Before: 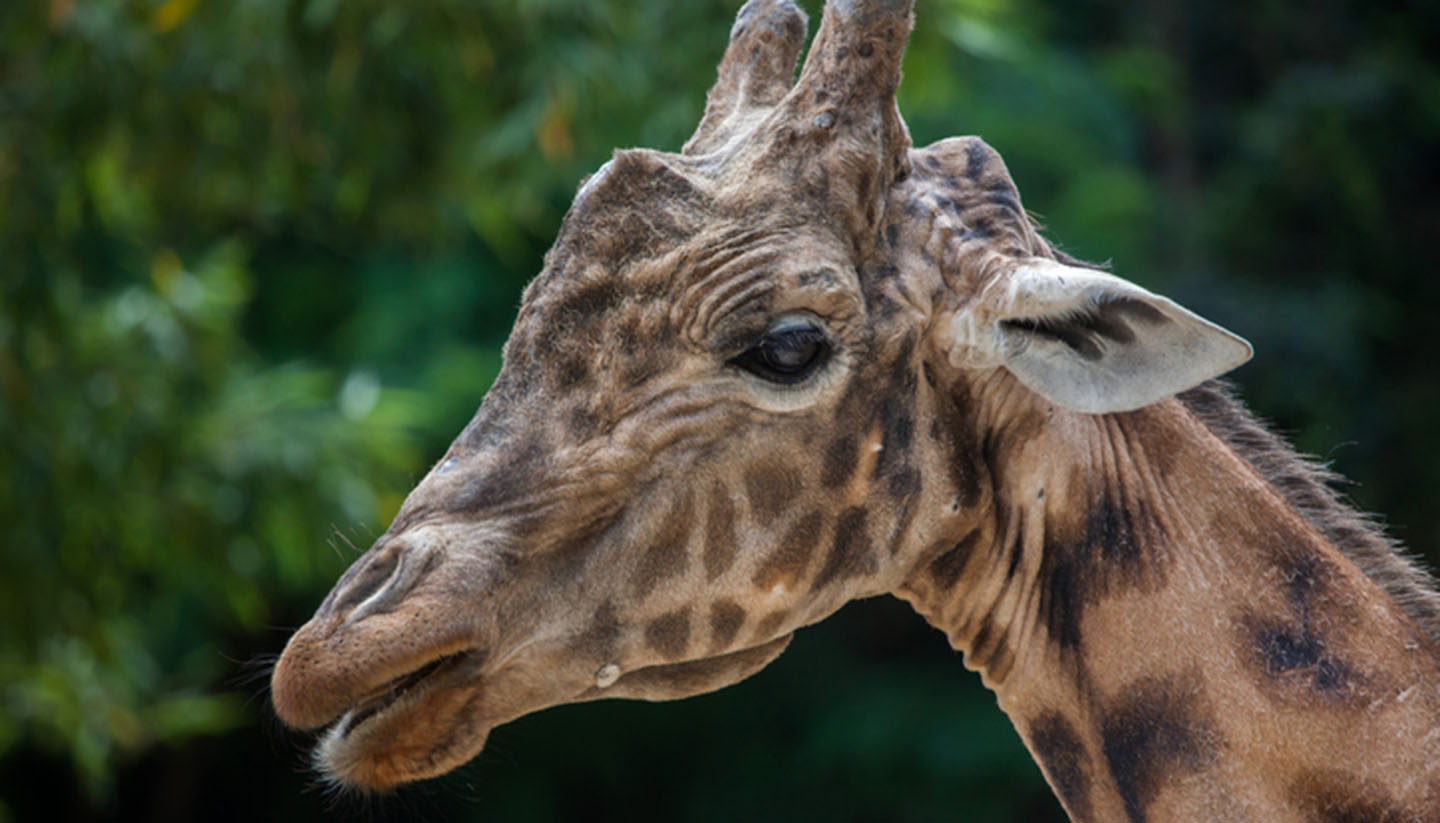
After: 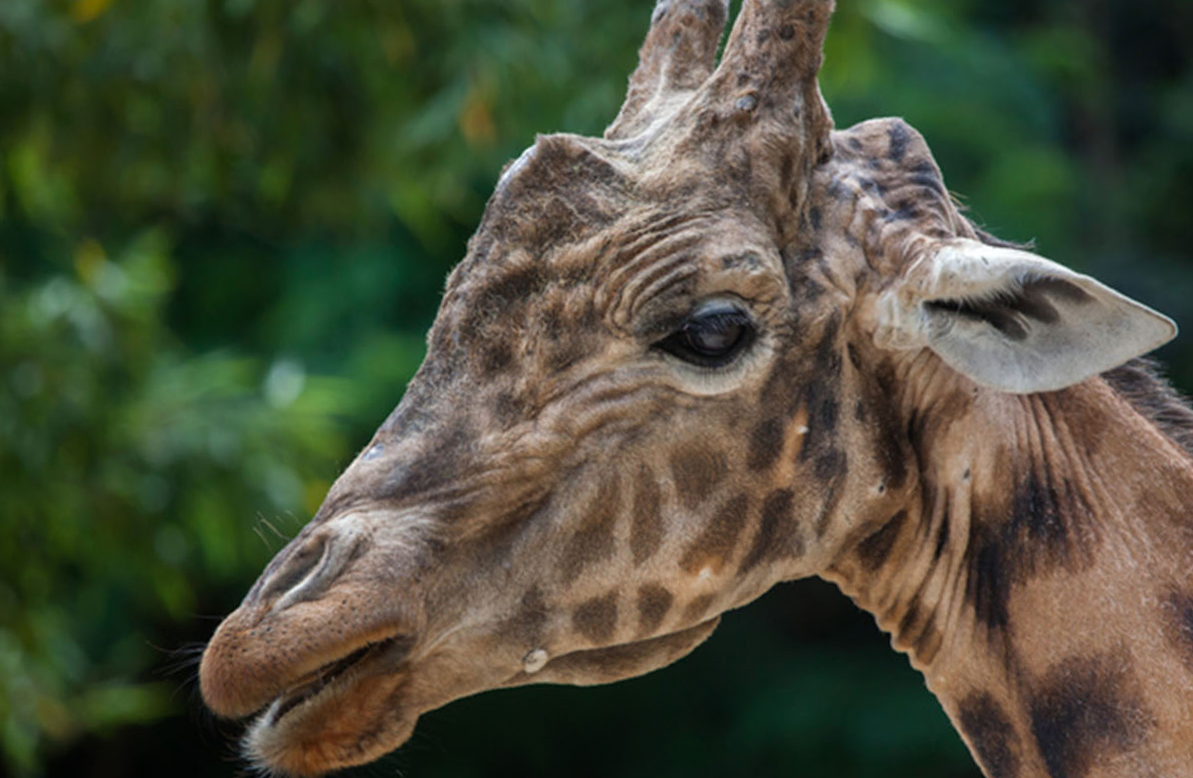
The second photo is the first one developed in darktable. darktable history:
crop and rotate: angle 0.612°, left 4.401%, top 1.172%, right 11.199%, bottom 2.5%
